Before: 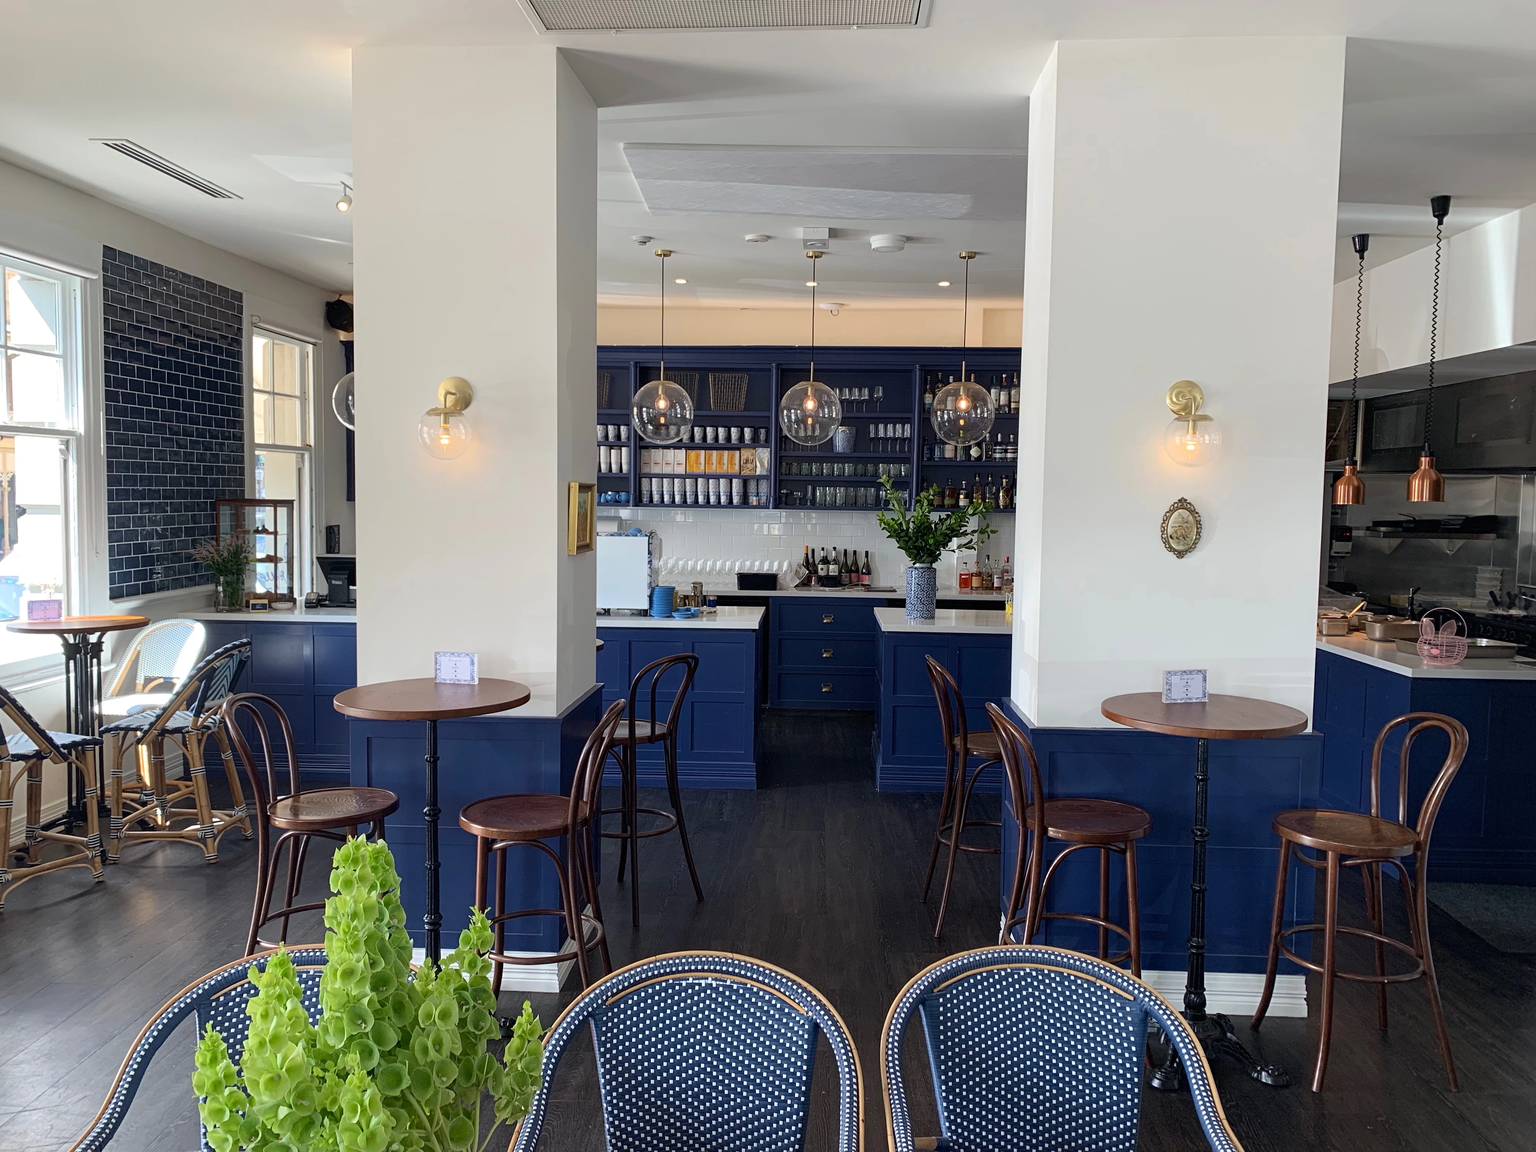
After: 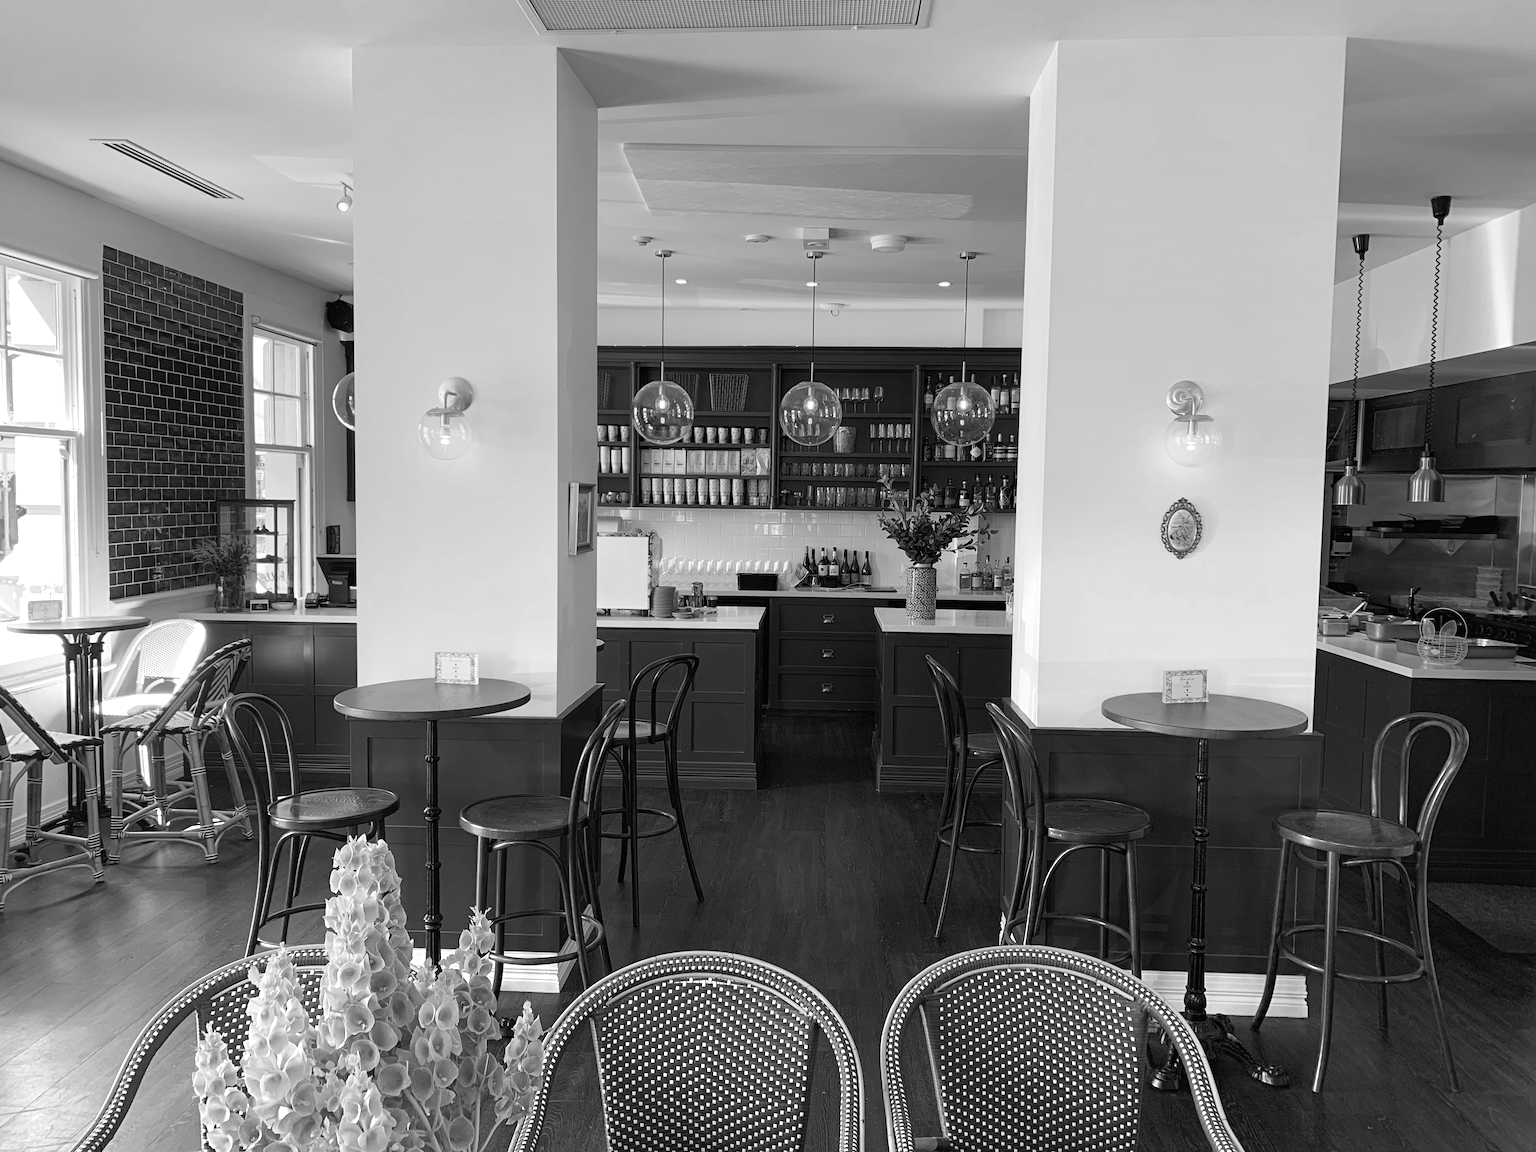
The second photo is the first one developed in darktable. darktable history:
exposure: black level correction 0, exposure 0.7 EV, compensate exposure bias true, compensate highlight preservation false
graduated density: on, module defaults
monochrome: a -92.57, b 58.91
